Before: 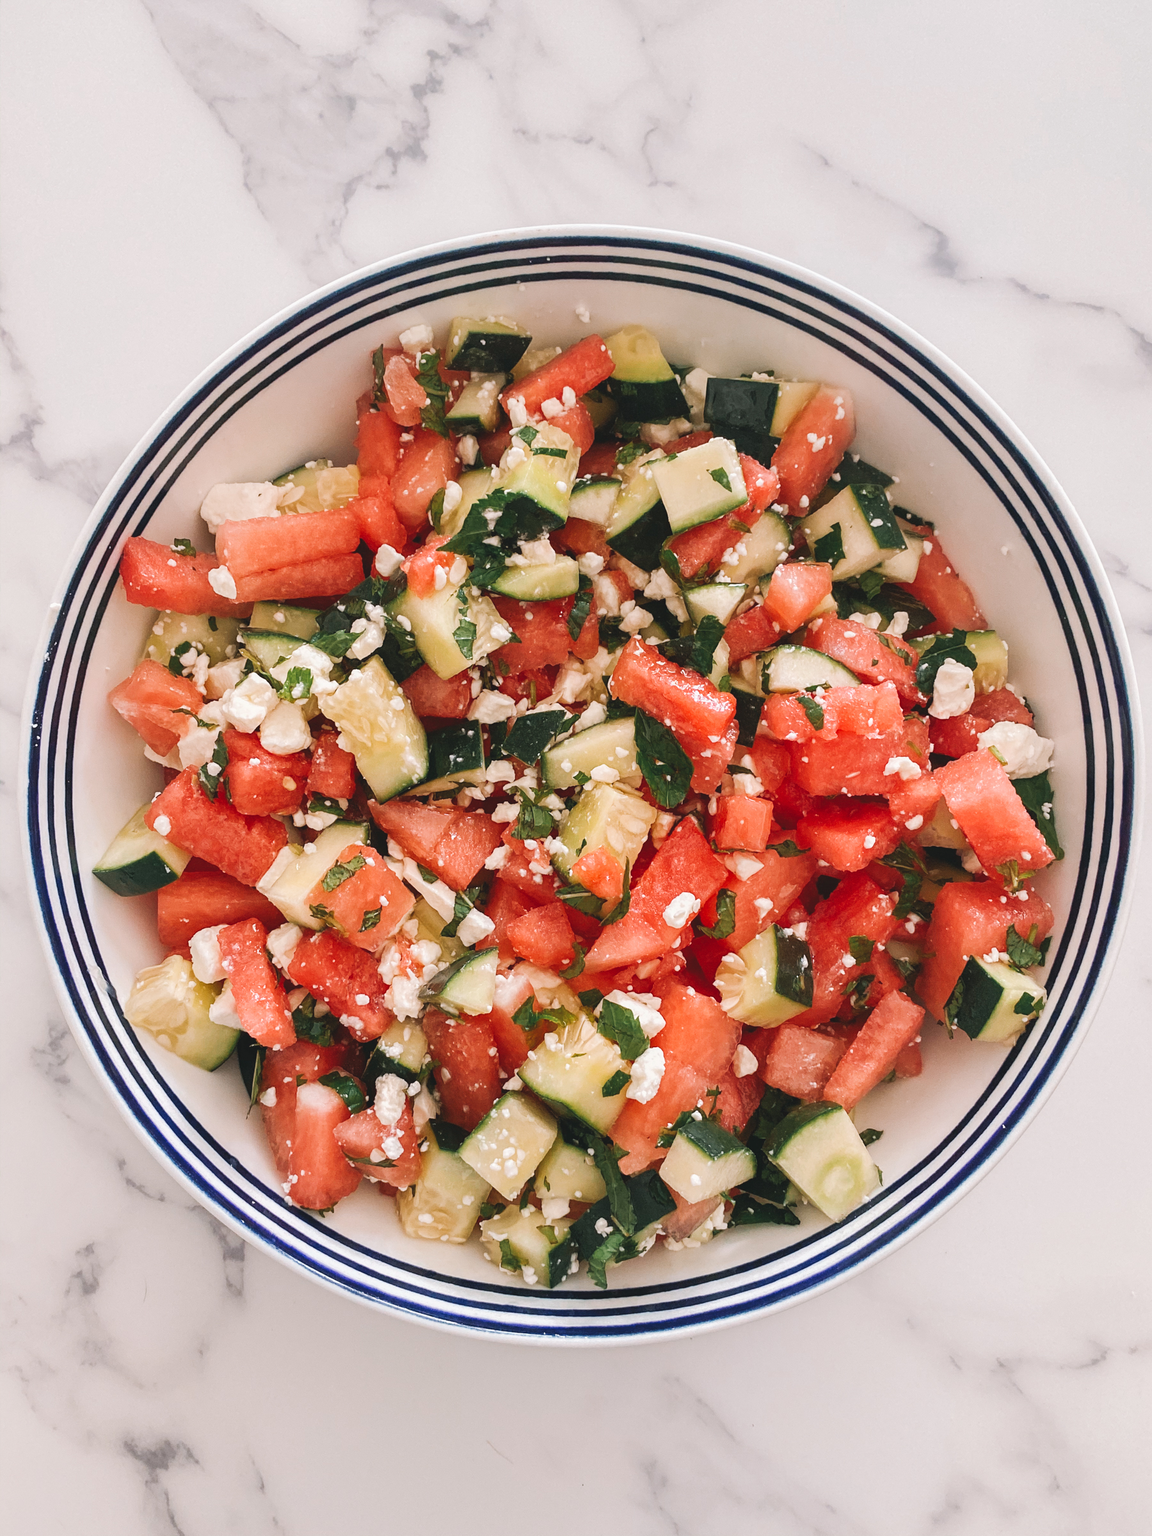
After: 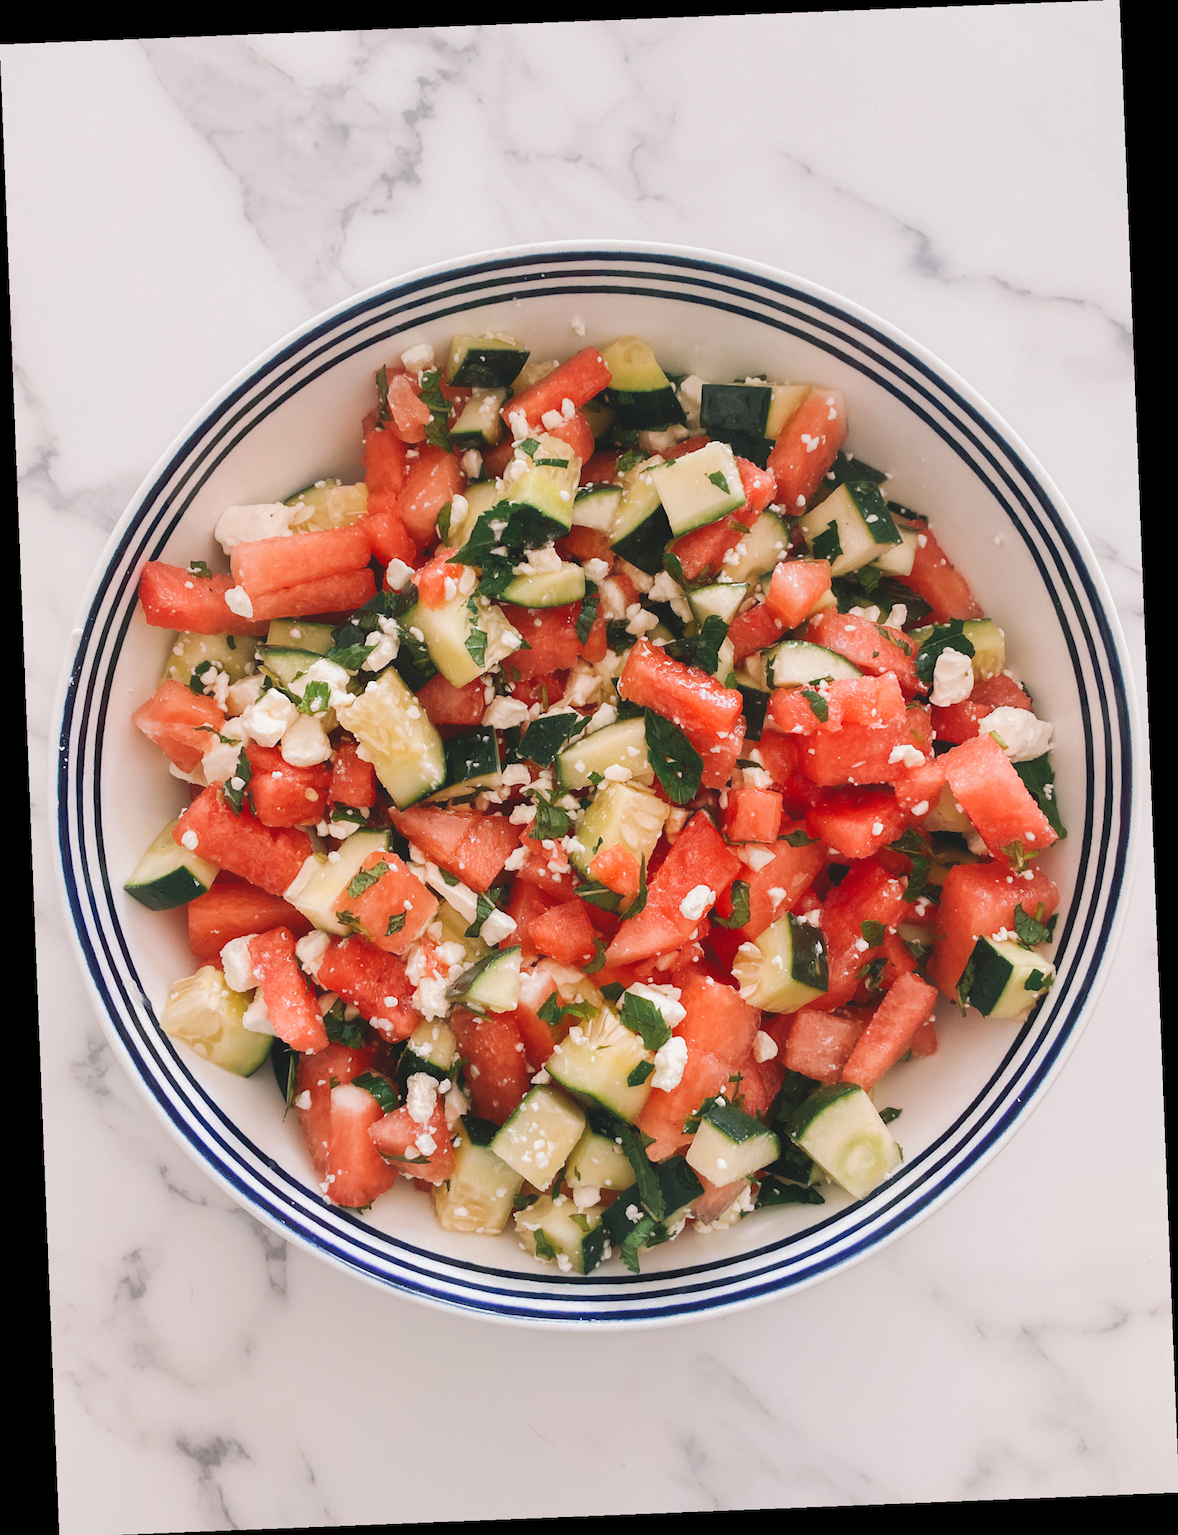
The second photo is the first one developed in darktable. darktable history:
contrast equalizer: octaves 7, y [[0.502, 0.505, 0.512, 0.529, 0.564, 0.588], [0.5 ×6], [0.502, 0.505, 0.512, 0.529, 0.564, 0.588], [0, 0.001, 0.001, 0.004, 0.008, 0.011], [0, 0.001, 0.001, 0.004, 0.008, 0.011]], mix -1
rotate and perspective: rotation -2.29°, automatic cropping off
